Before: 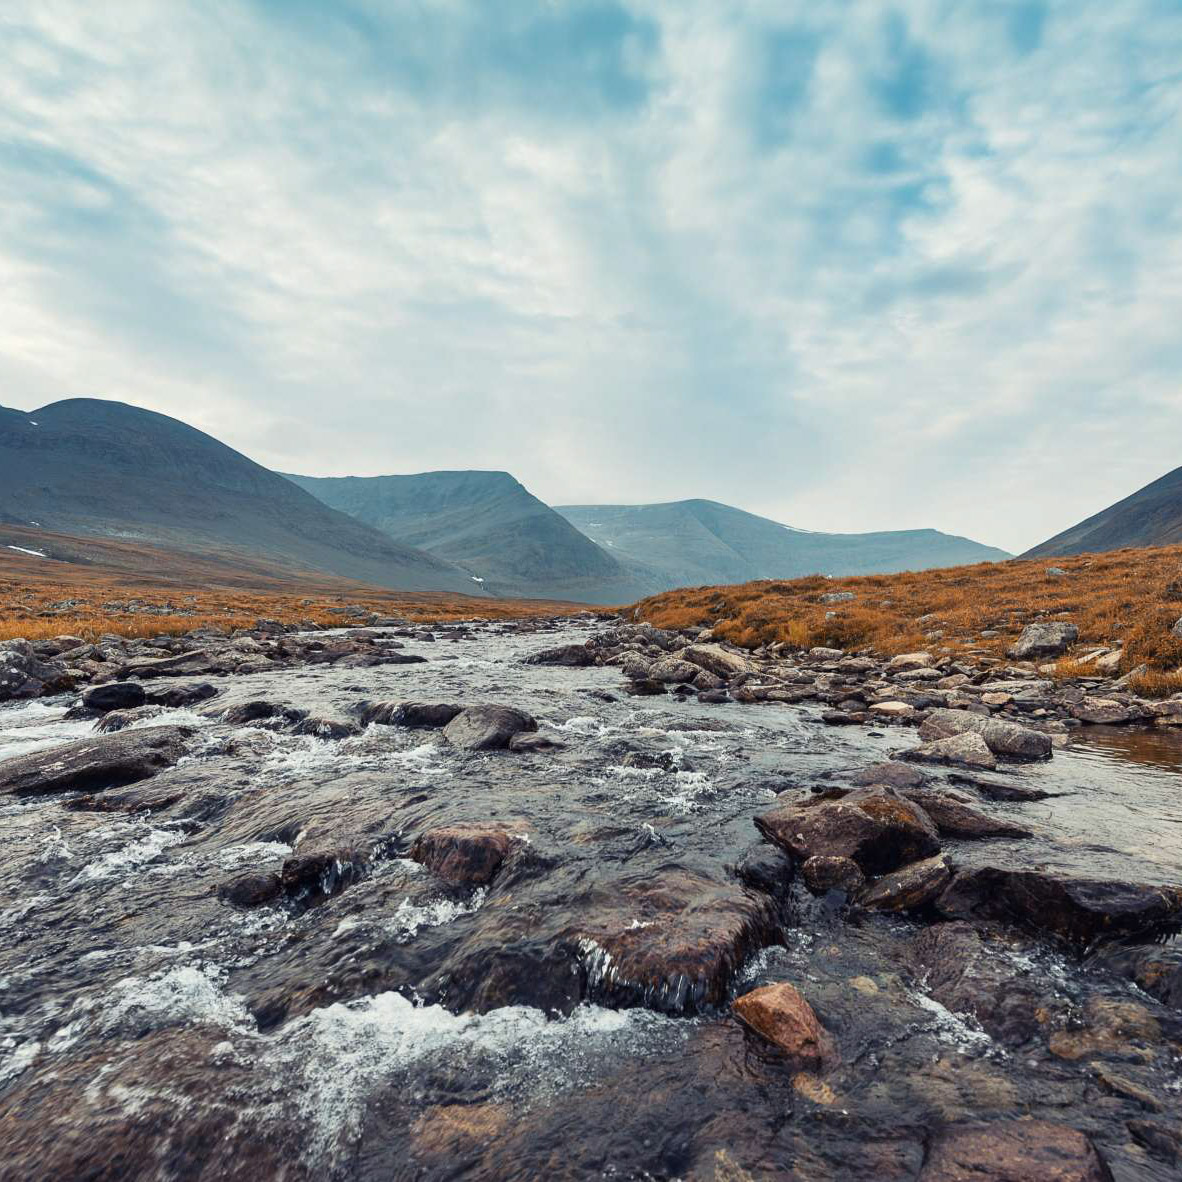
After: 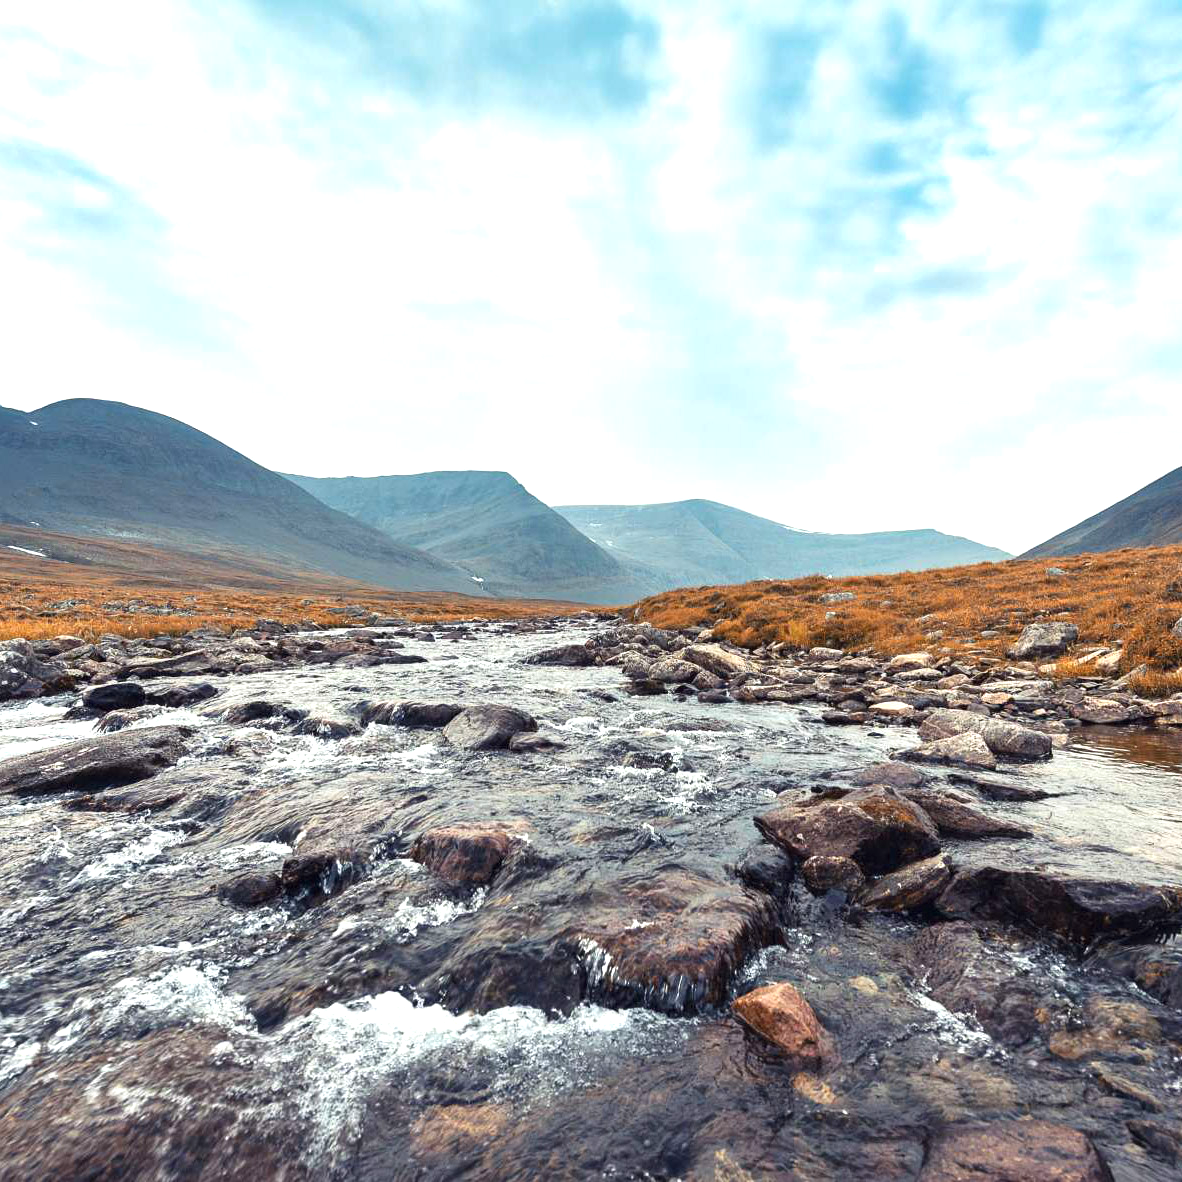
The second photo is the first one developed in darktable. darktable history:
exposure: exposure 0.74 EV, compensate highlight preservation false
tone equalizer: on, module defaults
